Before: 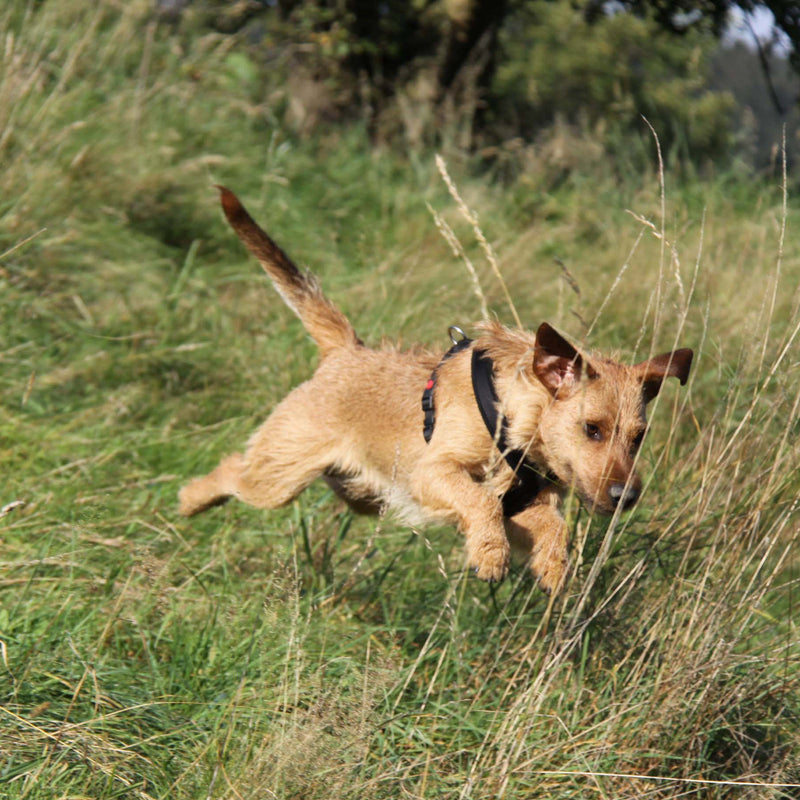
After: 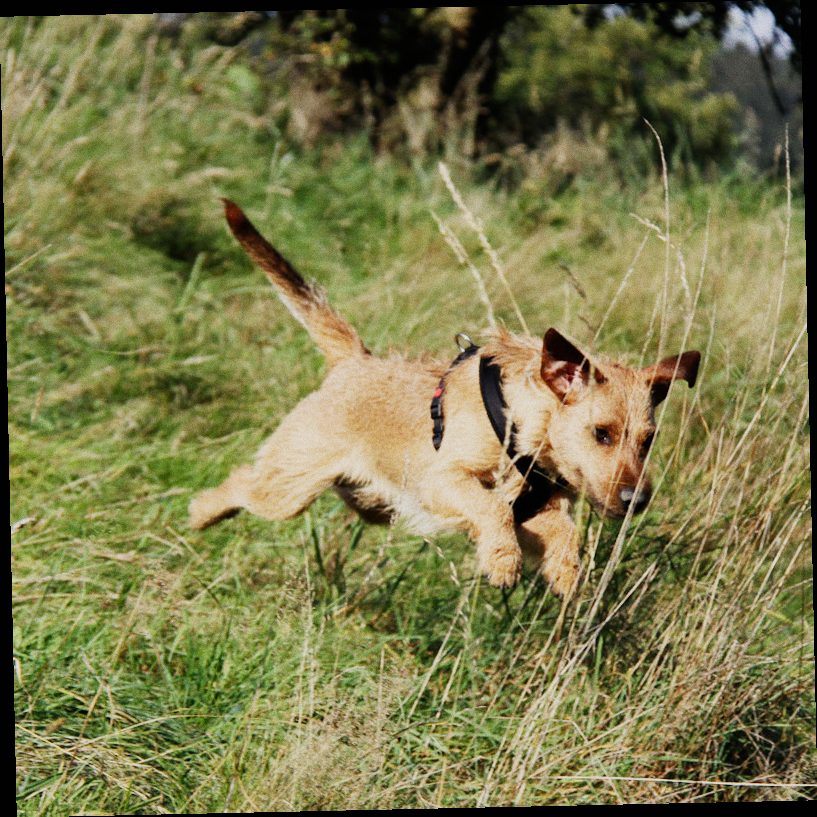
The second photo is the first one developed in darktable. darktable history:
rotate and perspective: rotation -1.24°, automatic cropping off
shadows and highlights: radius 125.46, shadows 21.19, highlights -21.19, low approximation 0.01
grain: coarseness 0.09 ISO
sigmoid: contrast 1.6, skew -0.2, preserve hue 0%, red attenuation 0.1, red rotation 0.035, green attenuation 0.1, green rotation -0.017, blue attenuation 0.15, blue rotation -0.052, base primaries Rec2020
exposure: exposure 0.2 EV, compensate highlight preservation false
